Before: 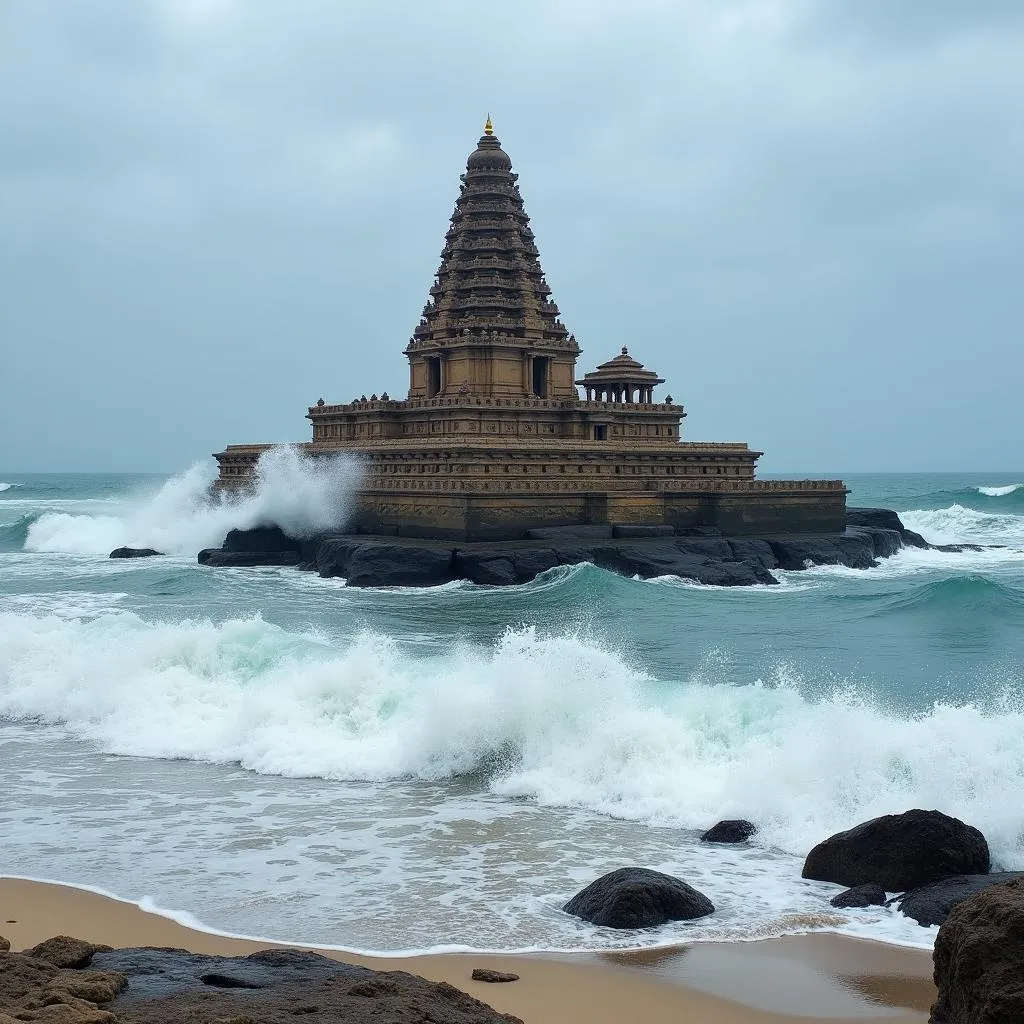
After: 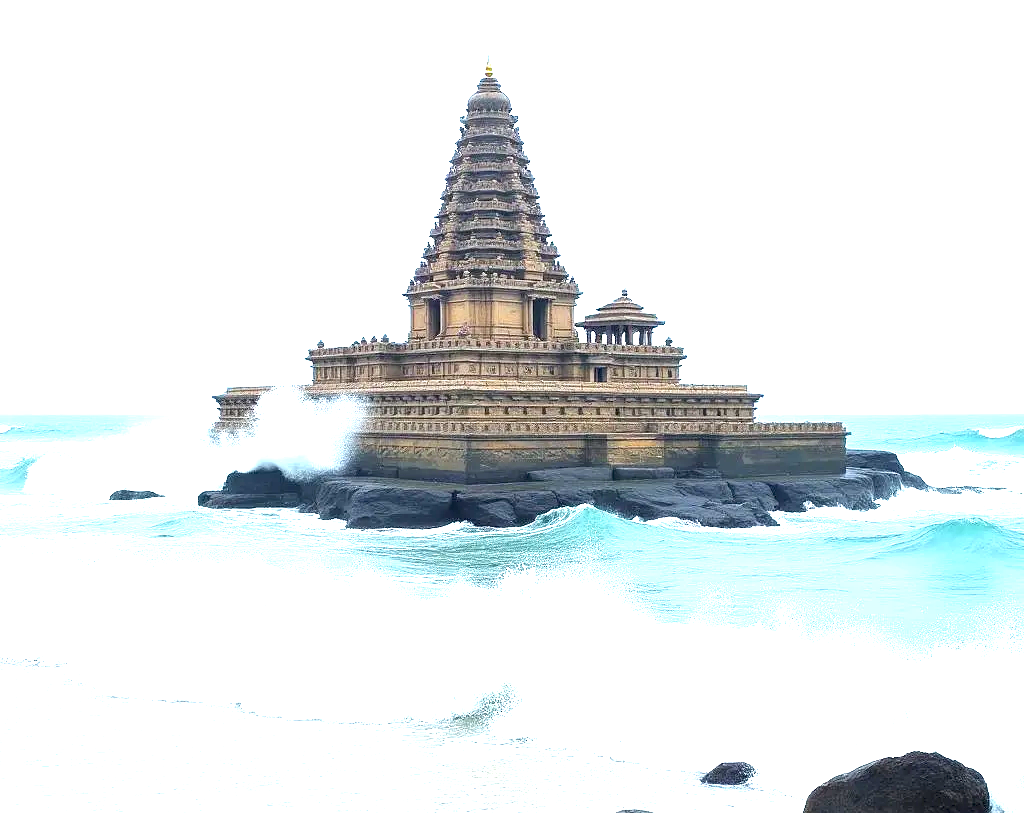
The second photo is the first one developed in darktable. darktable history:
crop and rotate: top 5.667%, bottom 14.937%
exposure: exposure 2.25 EV, compensate highlight preservation false
